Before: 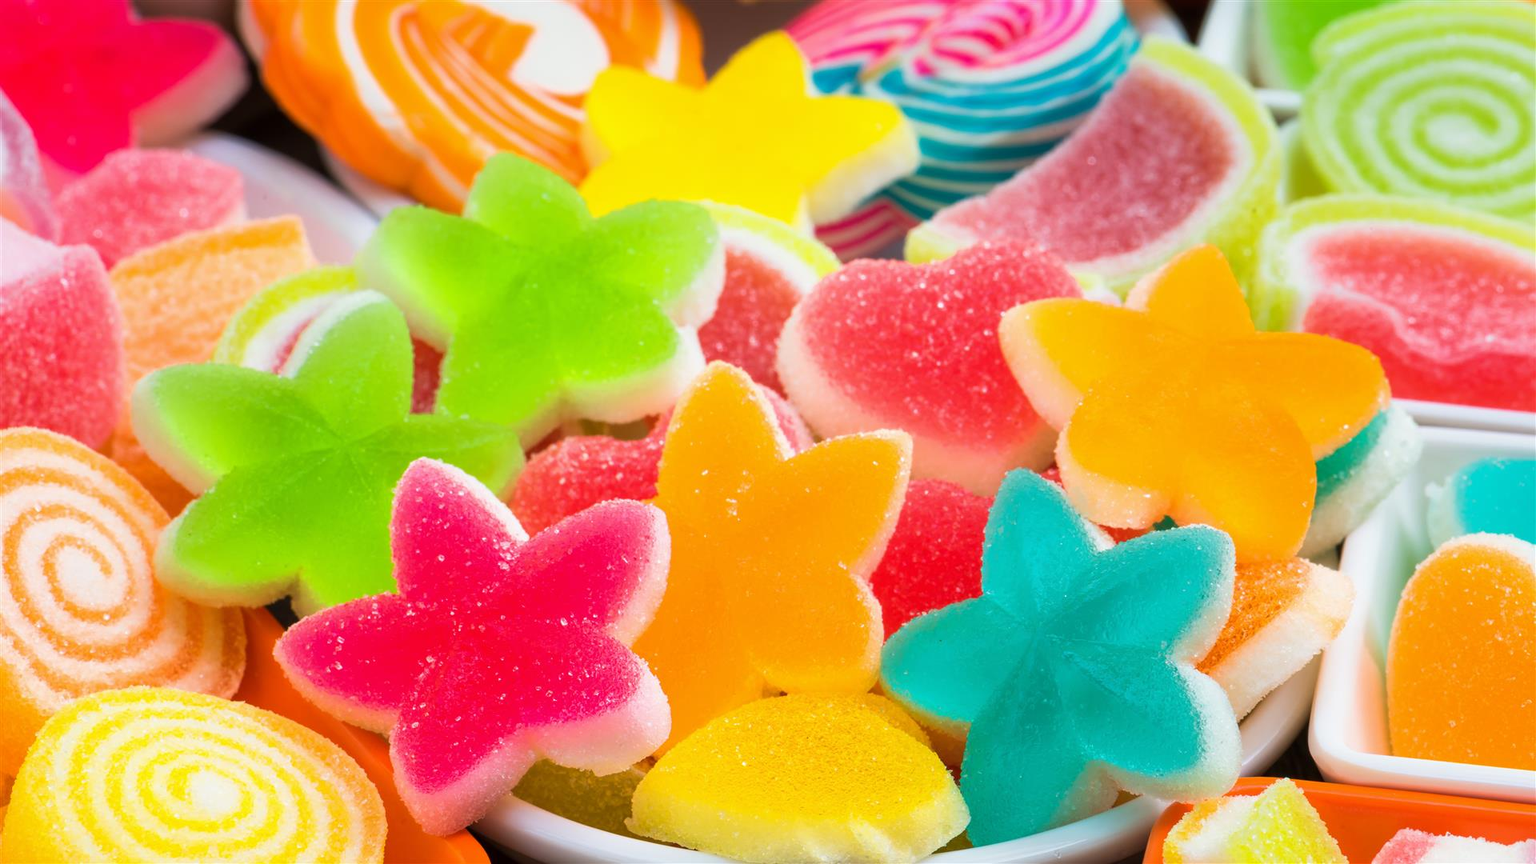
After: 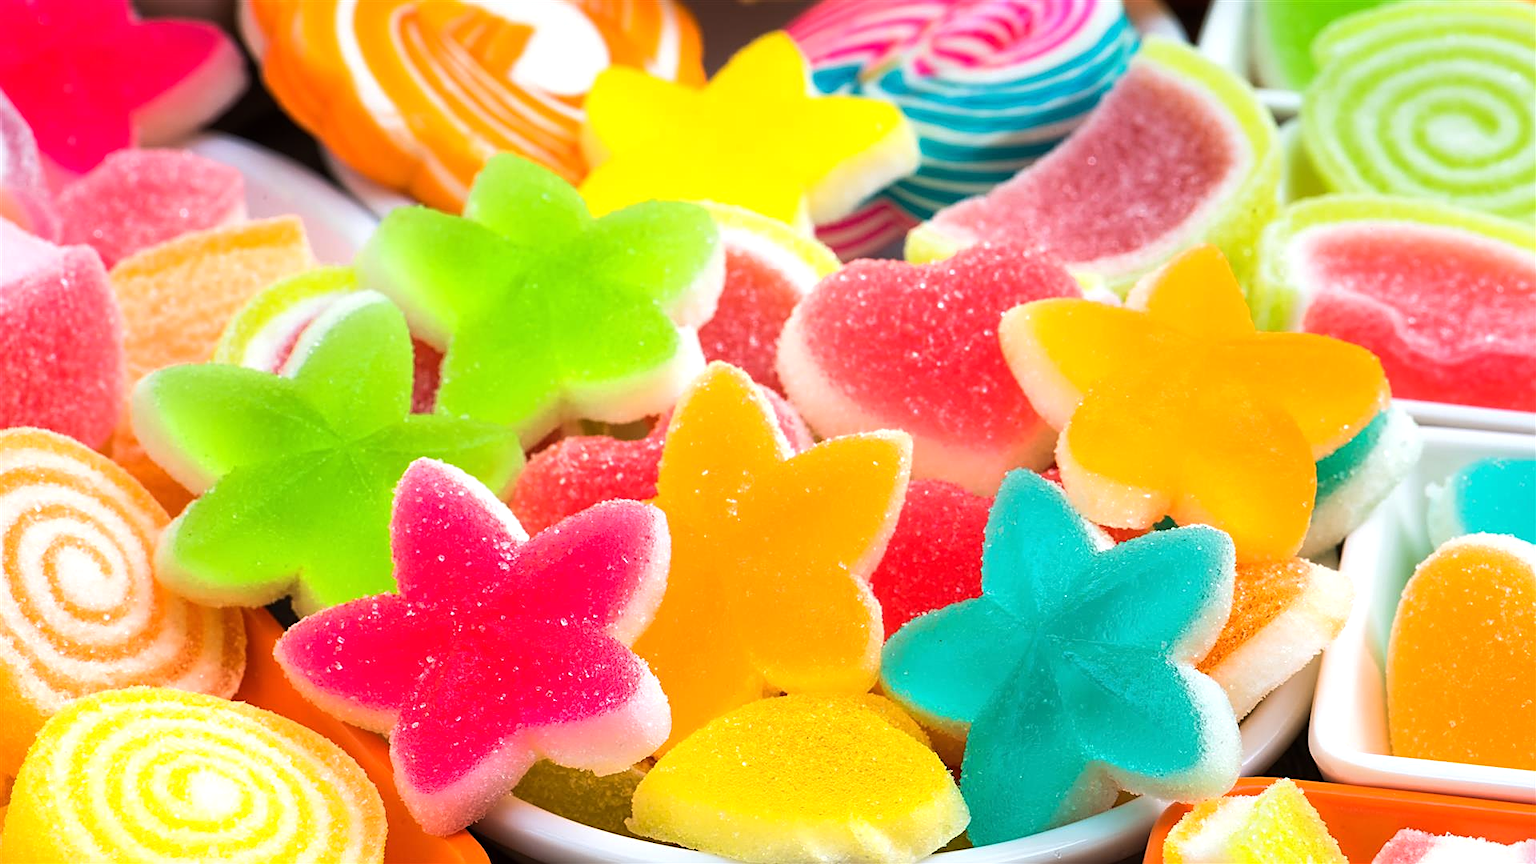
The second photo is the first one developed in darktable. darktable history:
tone equalizer: -8 EV -0.417 EV, -7 EV -0.389 EV, -6 EV -0.333 EV, -5 EV -0.222 EV, -3 EV 0.222 EV, -2 EV 0.333 EV, -1 EV 0.389 EV, +0 EV 0.417 EV, edges refinement/feathering 500, mask exposure compensation -1.57 EV, preserve details no
sharpen: on, module defaults
exposure: exposure -0.072 EV, compensate highlight preservation false
